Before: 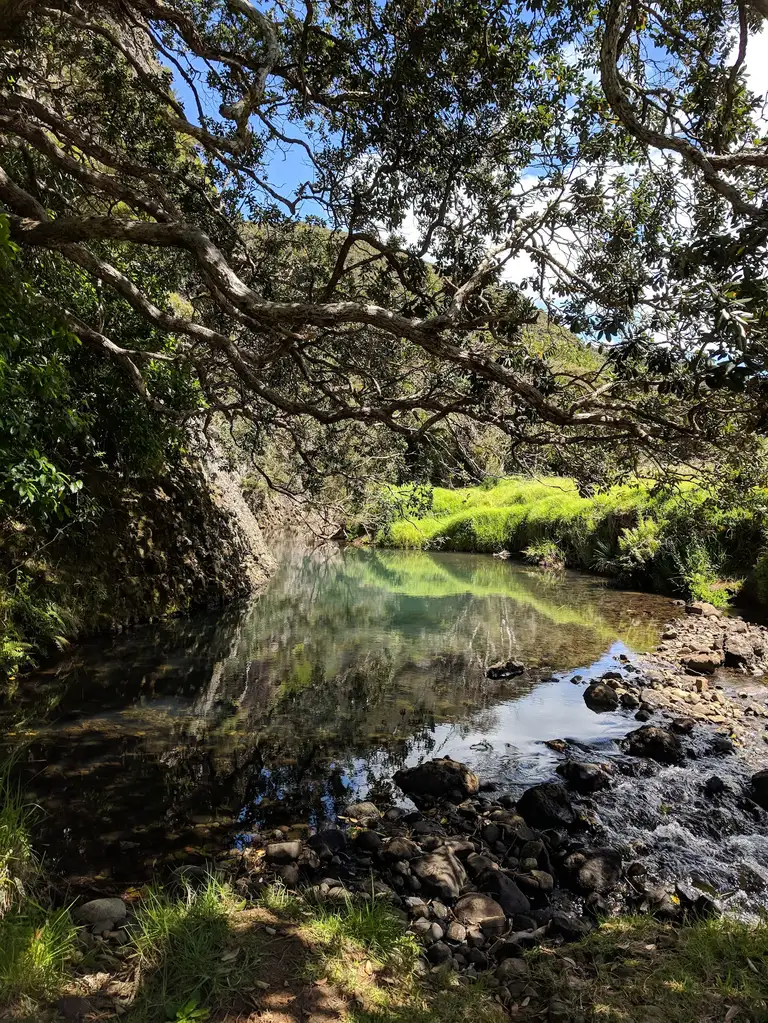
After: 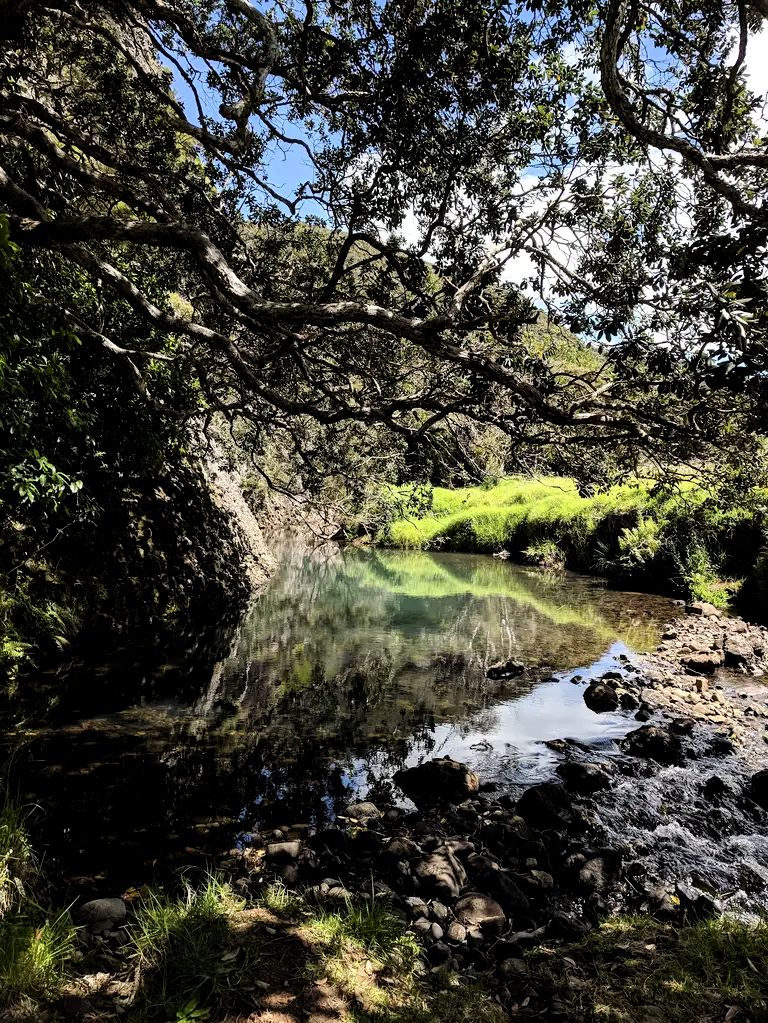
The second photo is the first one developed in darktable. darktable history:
filmic rgb: black relative exposure -8.71 EV, white relative exposure 2.71 EV, threshold 6 EV, target black luminance 0%, hardness 6.27, latitude 77.48%, contrast 1.328, shadows ↔ highlights balance -0.293%, enable highlight reconstruction true
